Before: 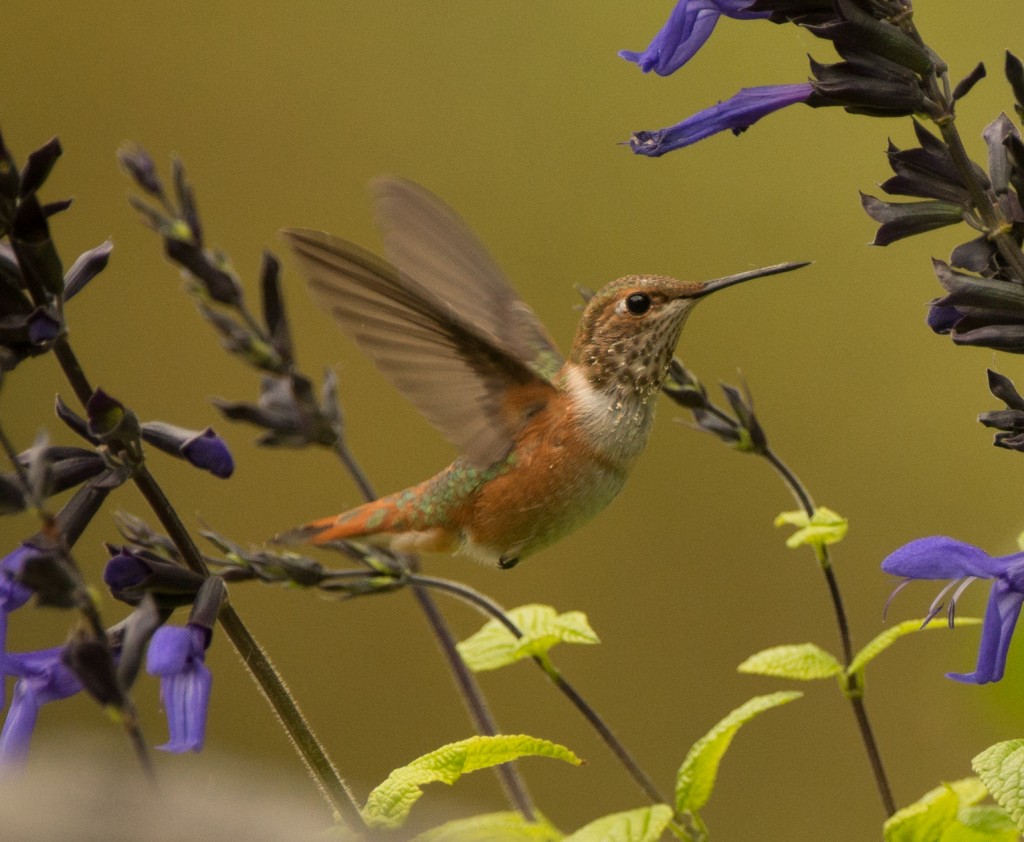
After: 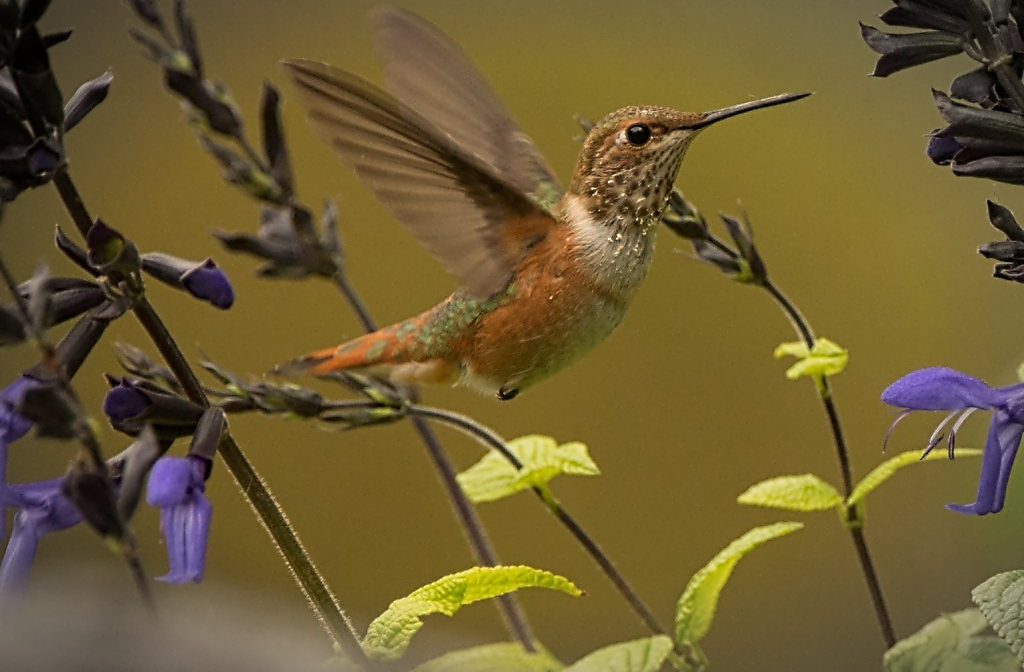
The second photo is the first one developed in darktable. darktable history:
crop and rotate: top 20.157%
vignetting: automatic ratio true, unbound false
contrast equalizer: octaves 7, y [[0.5, 0.5, 0.5, 0.515, 0.749, 0.84], [0.5 ×6], [0.5 ×6], [0, 0, 0, 0.001, 0.067, 0.262], [0 ×6]]
